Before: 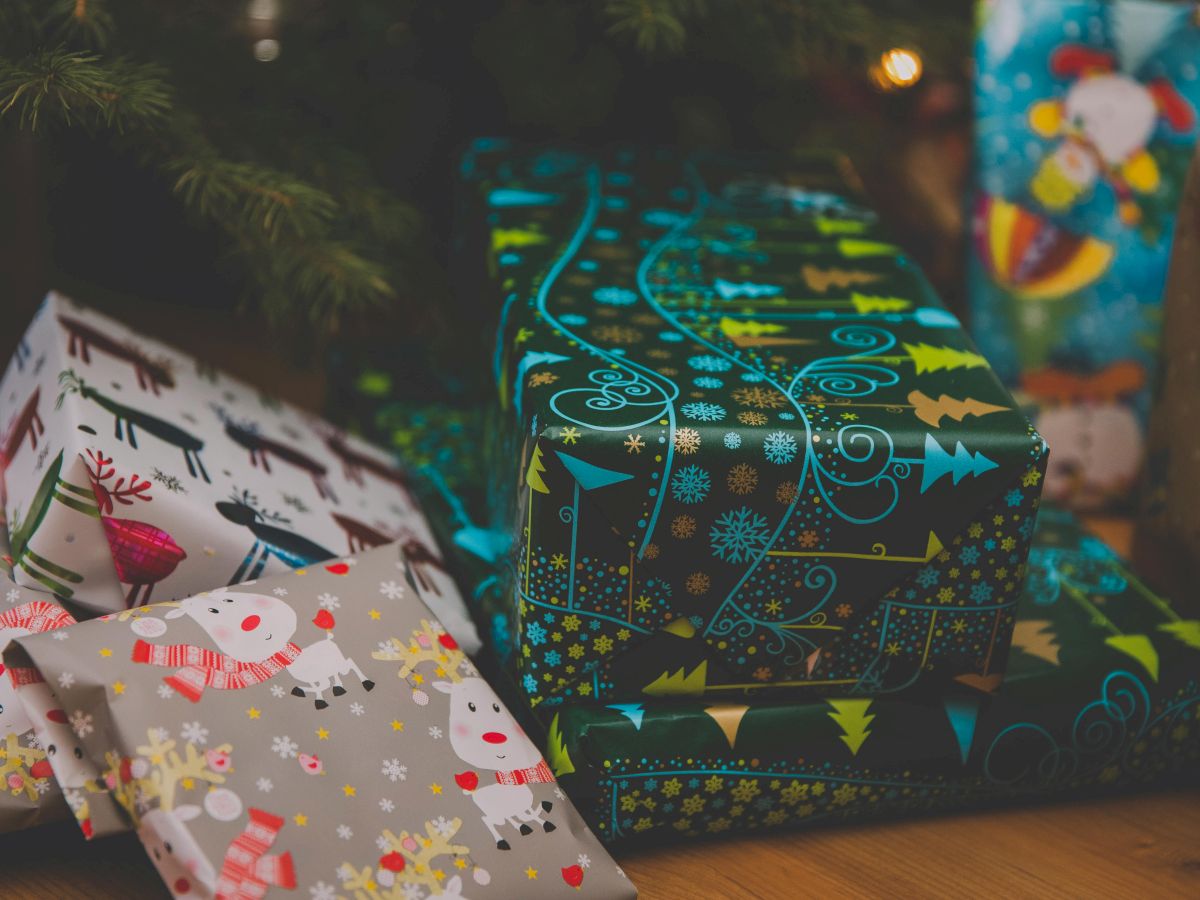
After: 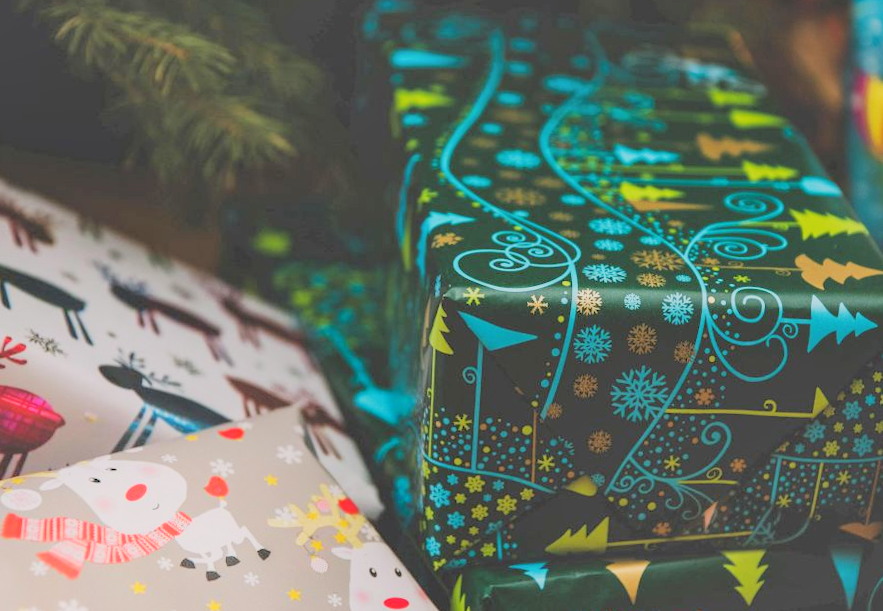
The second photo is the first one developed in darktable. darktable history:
crop and rotate: left 11.831%, top 11.346%, right 13.429%, bottom 13.899%
shadows and highlights: highlights 70.7, soften with gaussian
base curve: curves: ch0 [(0, 0) (0.088, 0.125) (0.176, 0.251) (0.354, 0.501) (0.613, 0.749) (1, 0.877)], preserve colors none
rgb levels: preserve colors sum RGB, levels [[0.038, 0.433, 0.934], [0, 0.5, 1], [0, 0.5, 1]]
rotate and perspective: rotation -0.013°, lens shift (vertical) -0.027, lens shift (horizontal) 0.178, crop left 0.016, crop right 0.989, crop top 0.082, crop bottom 0.918
